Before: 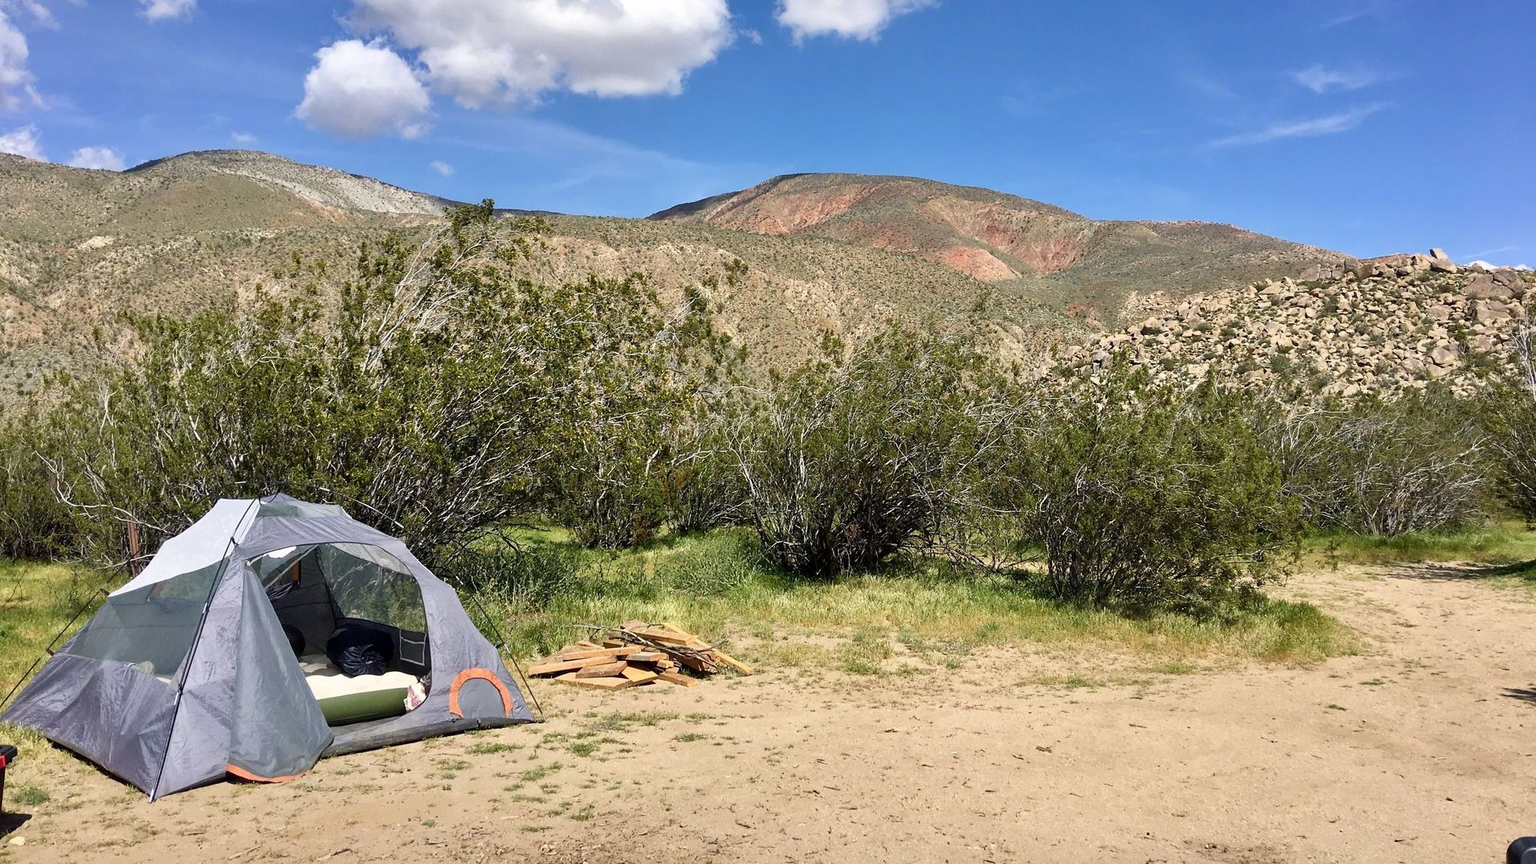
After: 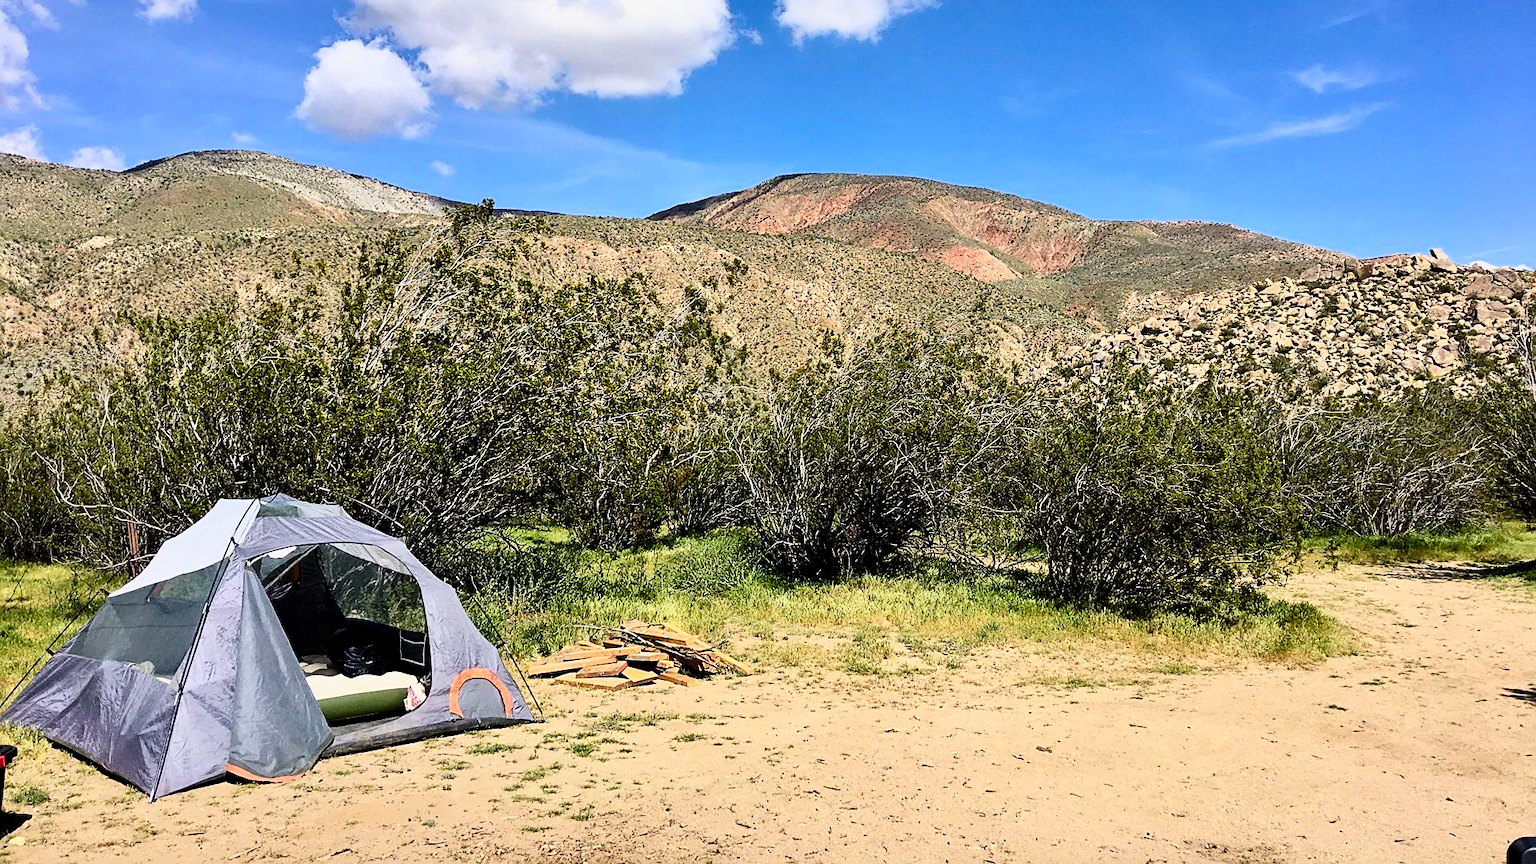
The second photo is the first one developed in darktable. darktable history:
sharpen: on, module defaults
contrast brightness saturation: contrast 0.184, saturation 0.299
filmic rgb: middle gray luminance 10.04%, black relative exposure -8.59 EV, white relative exposure 3.32 EV, target black luminance 0%, hardness 5.2, latitude 44.59%, contrast 1.312, highlights saturation mix 6.36%, shadows ↔ highlights balance 24.52%, color science v6 (2022)
